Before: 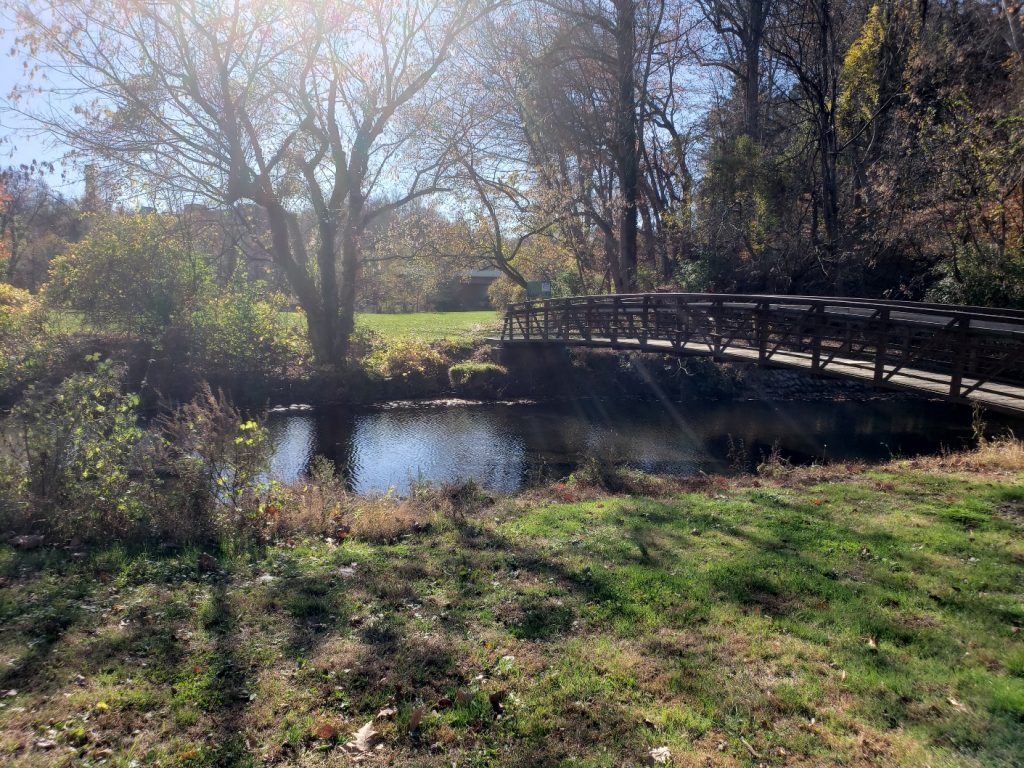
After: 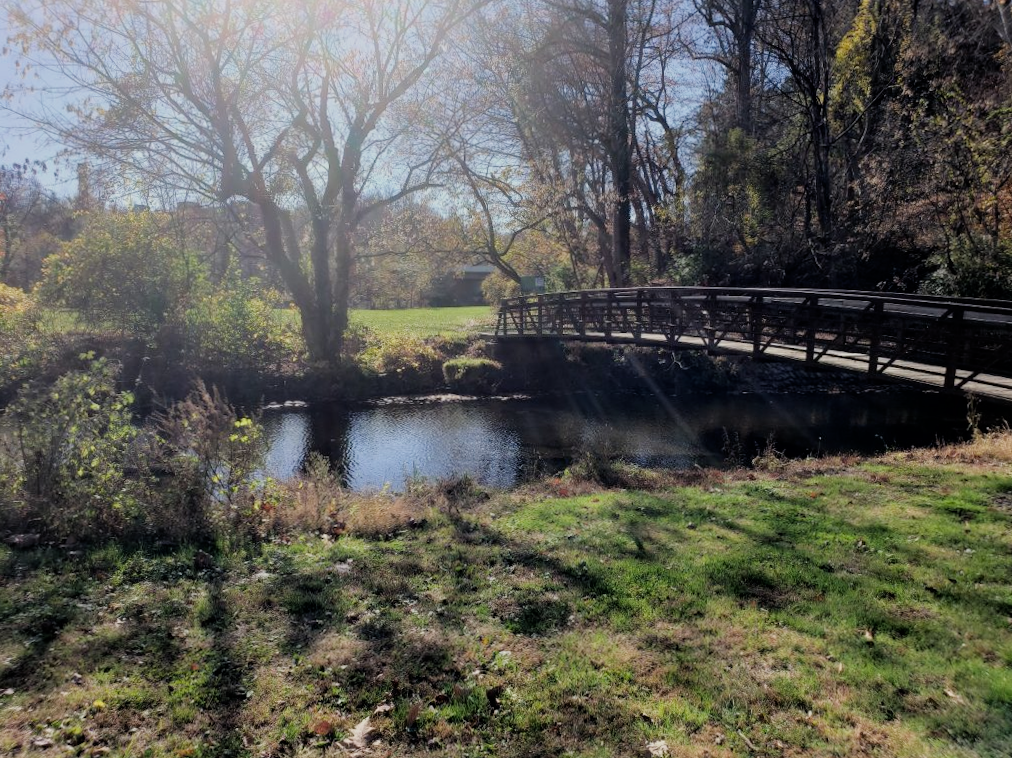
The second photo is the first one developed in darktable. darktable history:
filmic rgb: hardness 4.17
rotate and perspective: rotation -0.45°, automatic cropping original format, crop left 0.008, crop right 0.992, crop top 0.012, crop bottom 0.988
